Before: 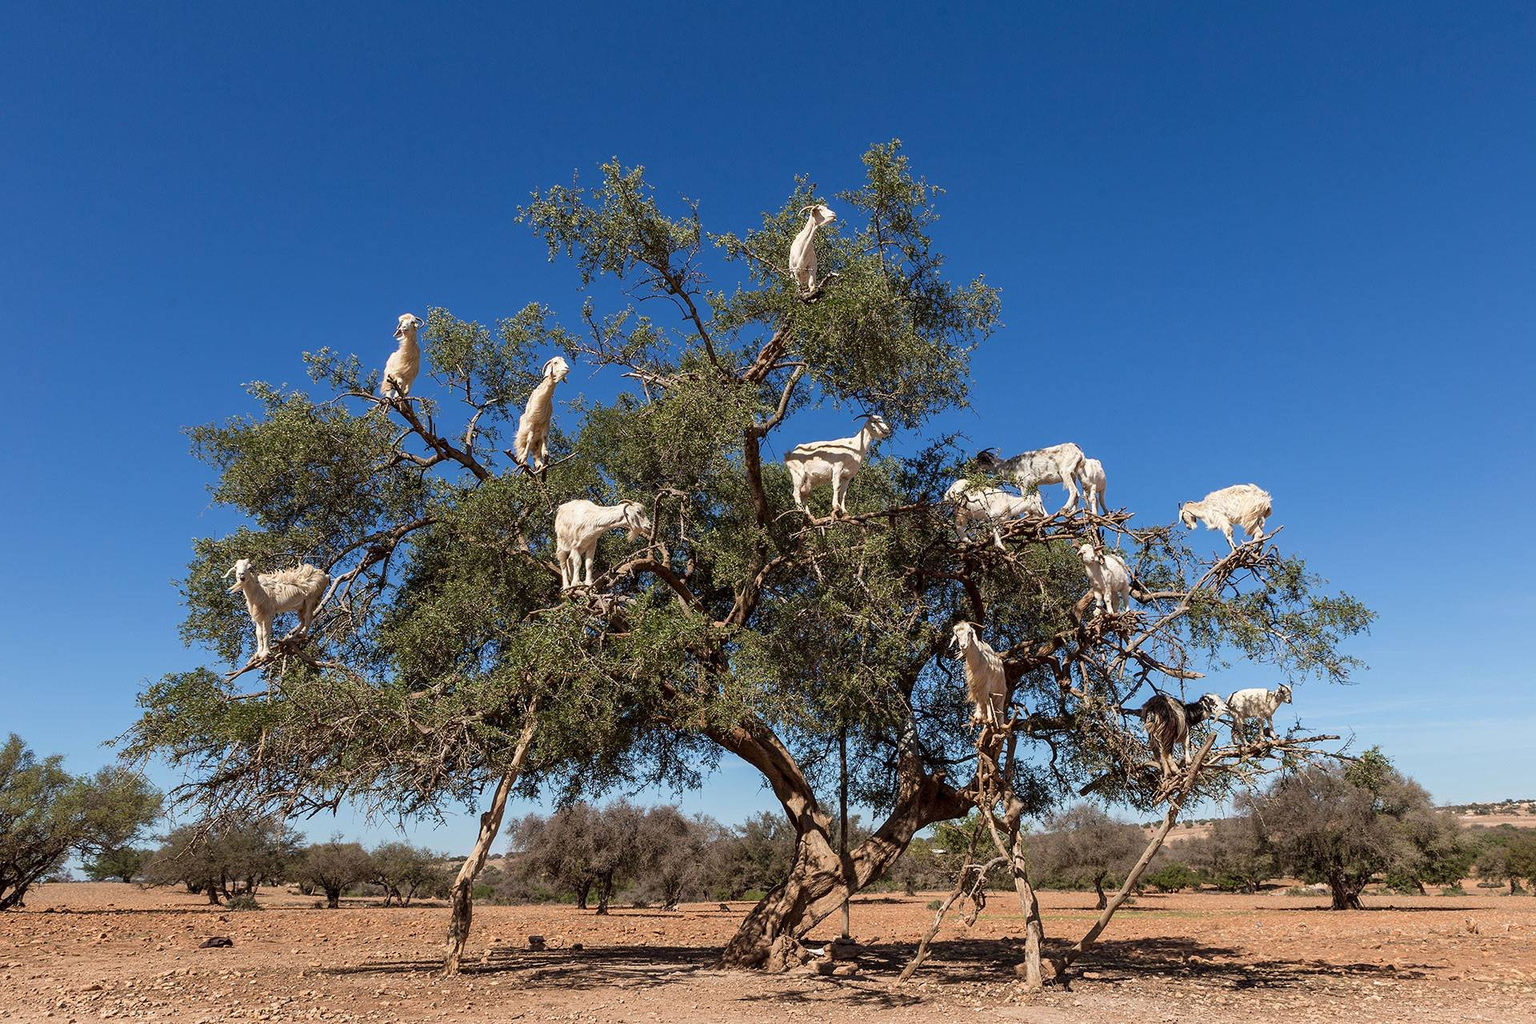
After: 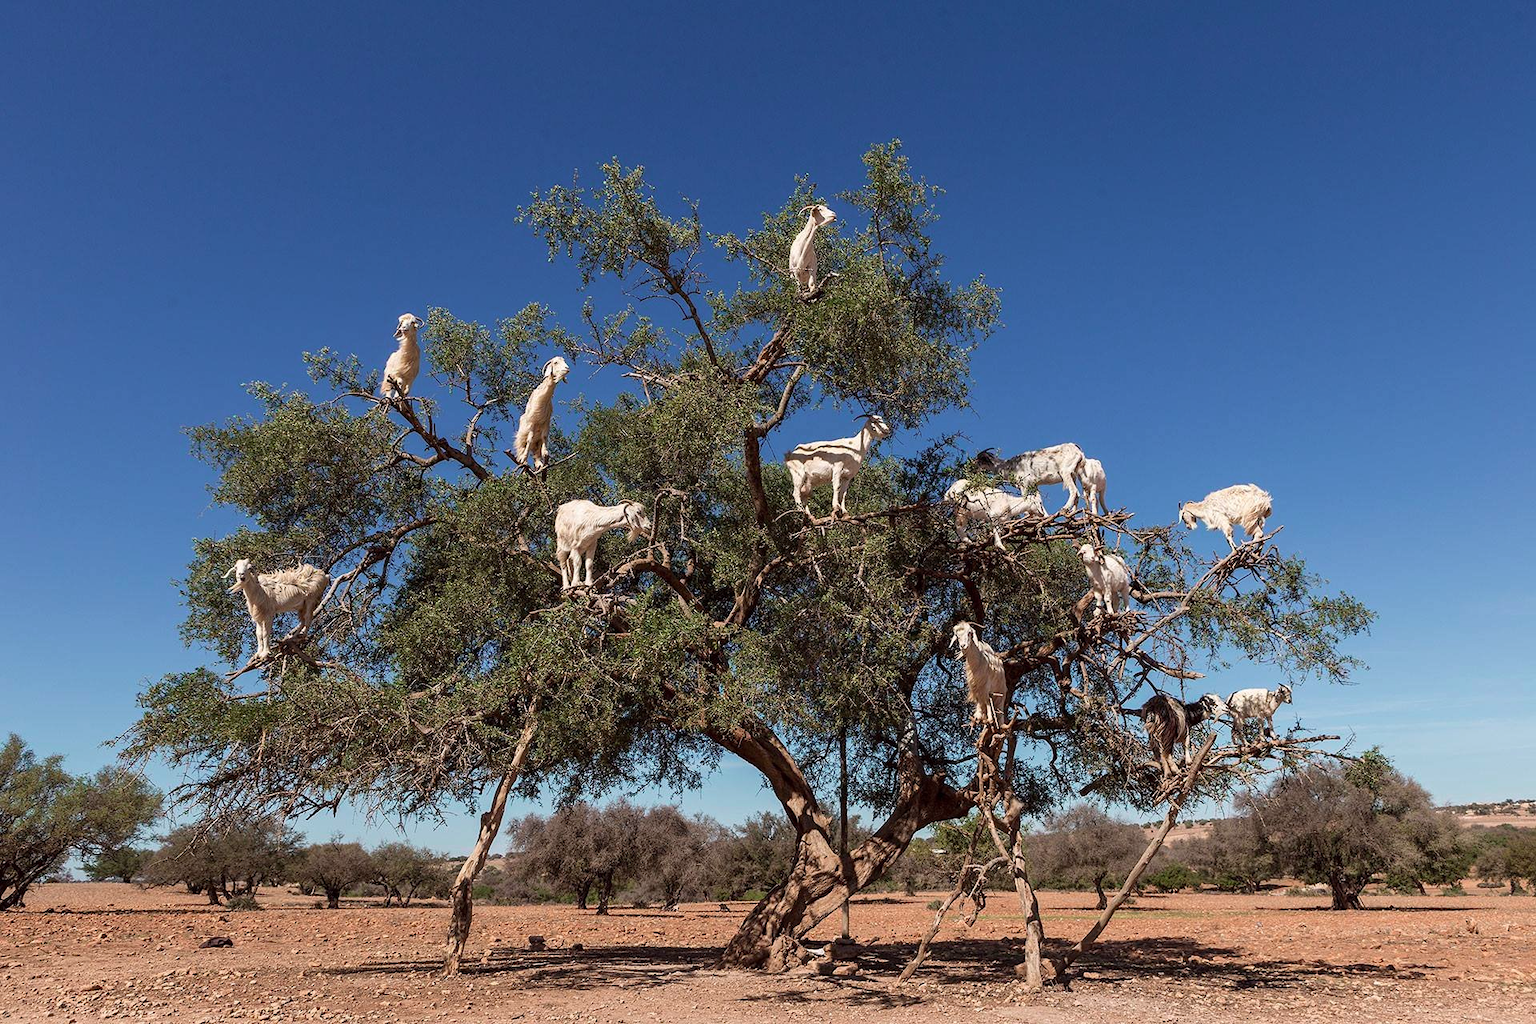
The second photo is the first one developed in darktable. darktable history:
tone curve: curves: ch0 [(0, 0) (0.253, 0.237) (1, 1)]; ch1 [(0, 0) (0.411, 0.385) (0.502, 0.506) (0.557, 0.565) (0.66, 0.683) (1, 1)]; ch2 [(0, 0) (0.394, 0.413) (0.5, 0.5) (1, 1)], color space Lab, independent channels, preserve colors none
